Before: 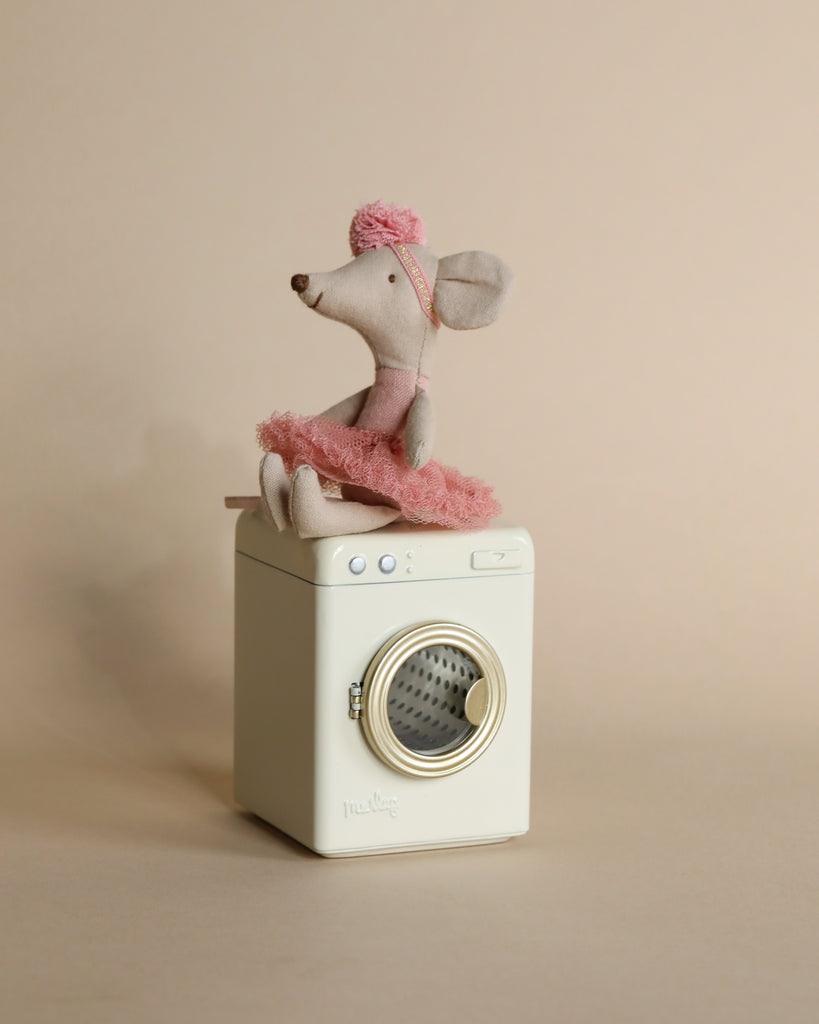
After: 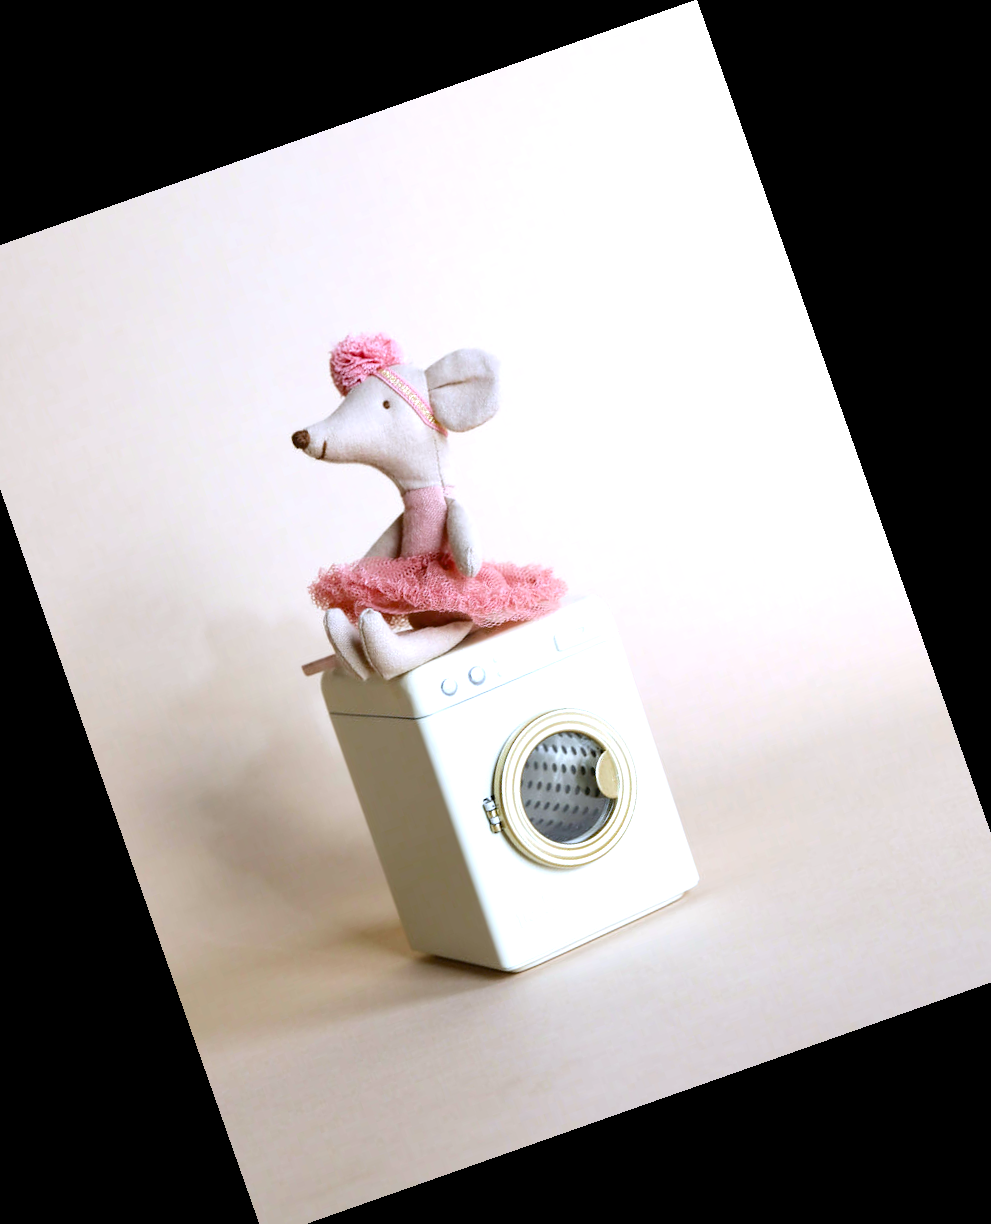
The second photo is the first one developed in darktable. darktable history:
color balance rgb: linear chroma grading › shadows 16%, perceptual saturation grading › global saturation 8%, perceptual saturation grading › shadows 4%, perceptual brilliance grading › global brilliance 2%, perceptual brilliance grading › highlights 8%, perceptual brilliance grading › shadows -4%, global vibrance 16%, saturation formula JzAzBz (2021)
white balance: red 0.948, green 1.02, blue 1.176
exposure: exposure 0.636 EV, compensate highlight preservation false
crop and rotate: angle 19.43°, left 6.812%, right 4.125%, bottom 1.087%
